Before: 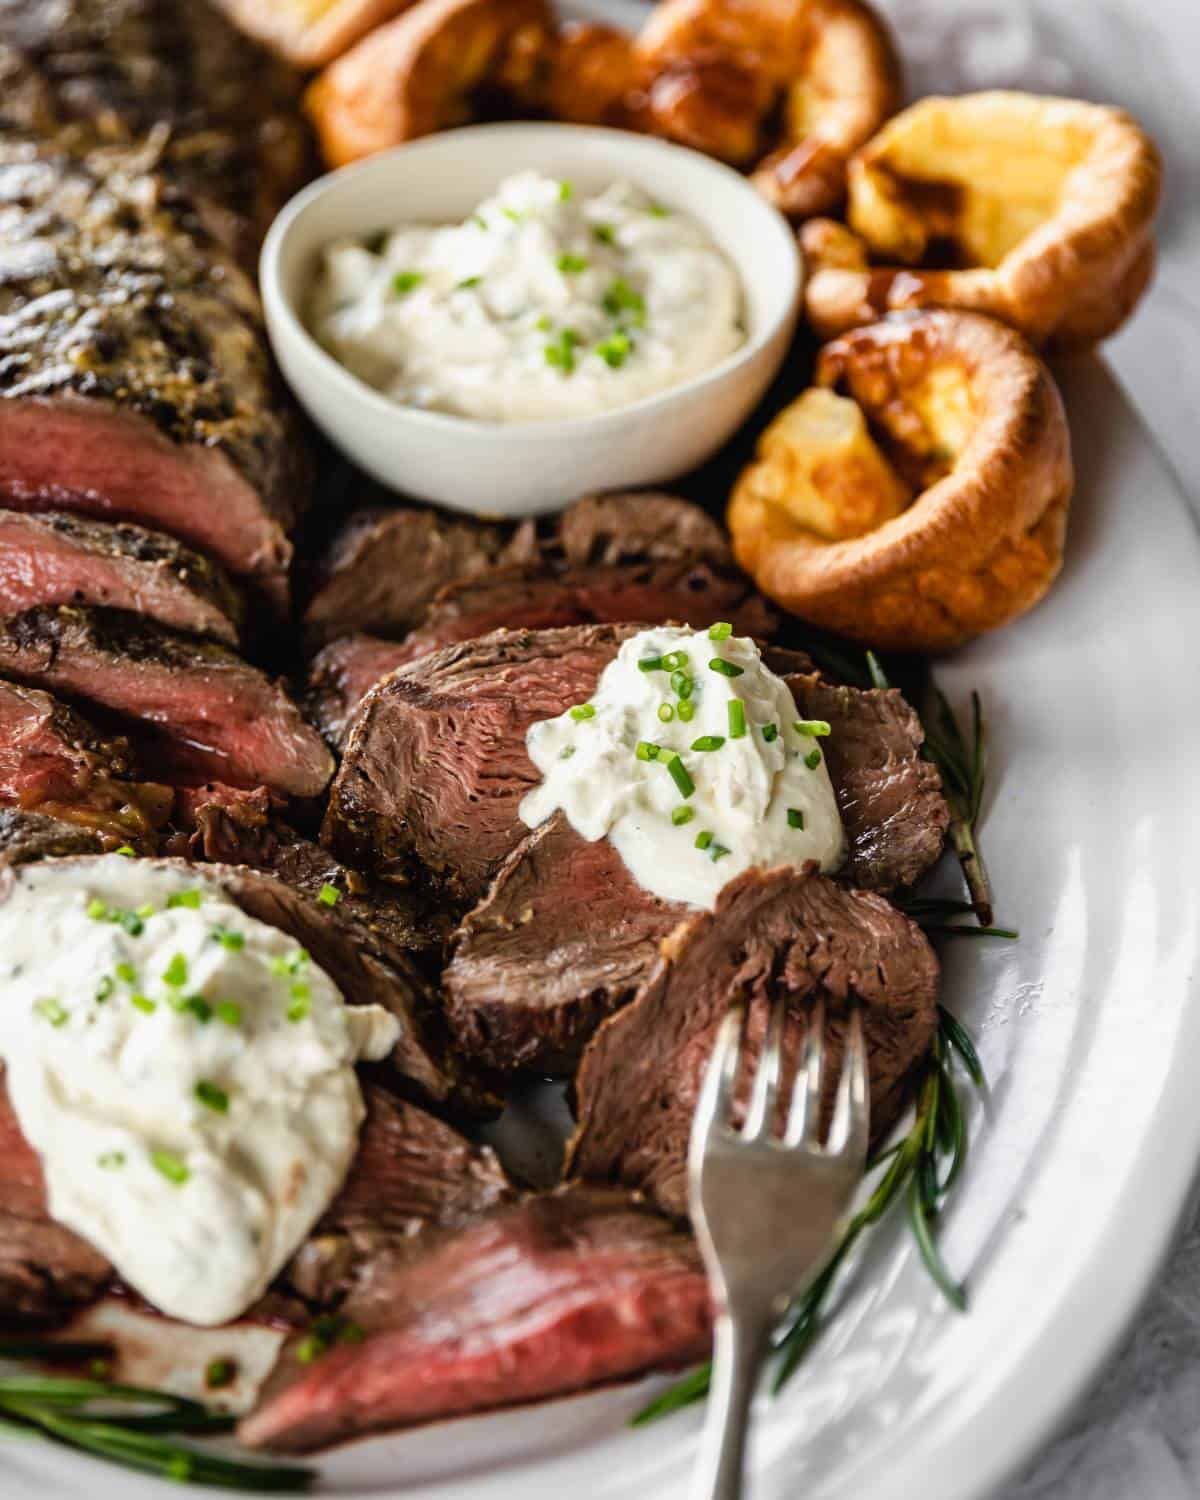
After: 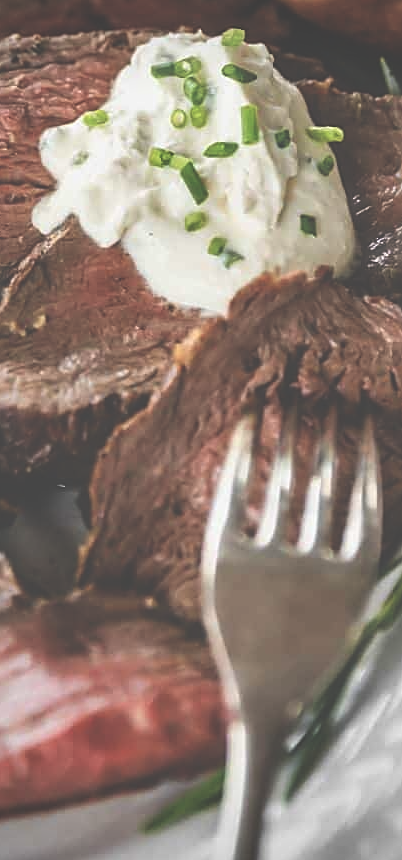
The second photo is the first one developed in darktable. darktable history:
contrast brightness saturation: saturation -0.059
exposure: black level correction -0.062, exposure -0.05 EV, compensate highlight preservation false
haze removal: strength -0.1, adaptive false
crop: left 40.604%, top 39.631%, right 25.827%, bottom 2.98%
vignetting: fall-off radius 44.85%
sharpen: amount 0.499
shadows and highlights: low approximation 0.01, soften with gaussian
